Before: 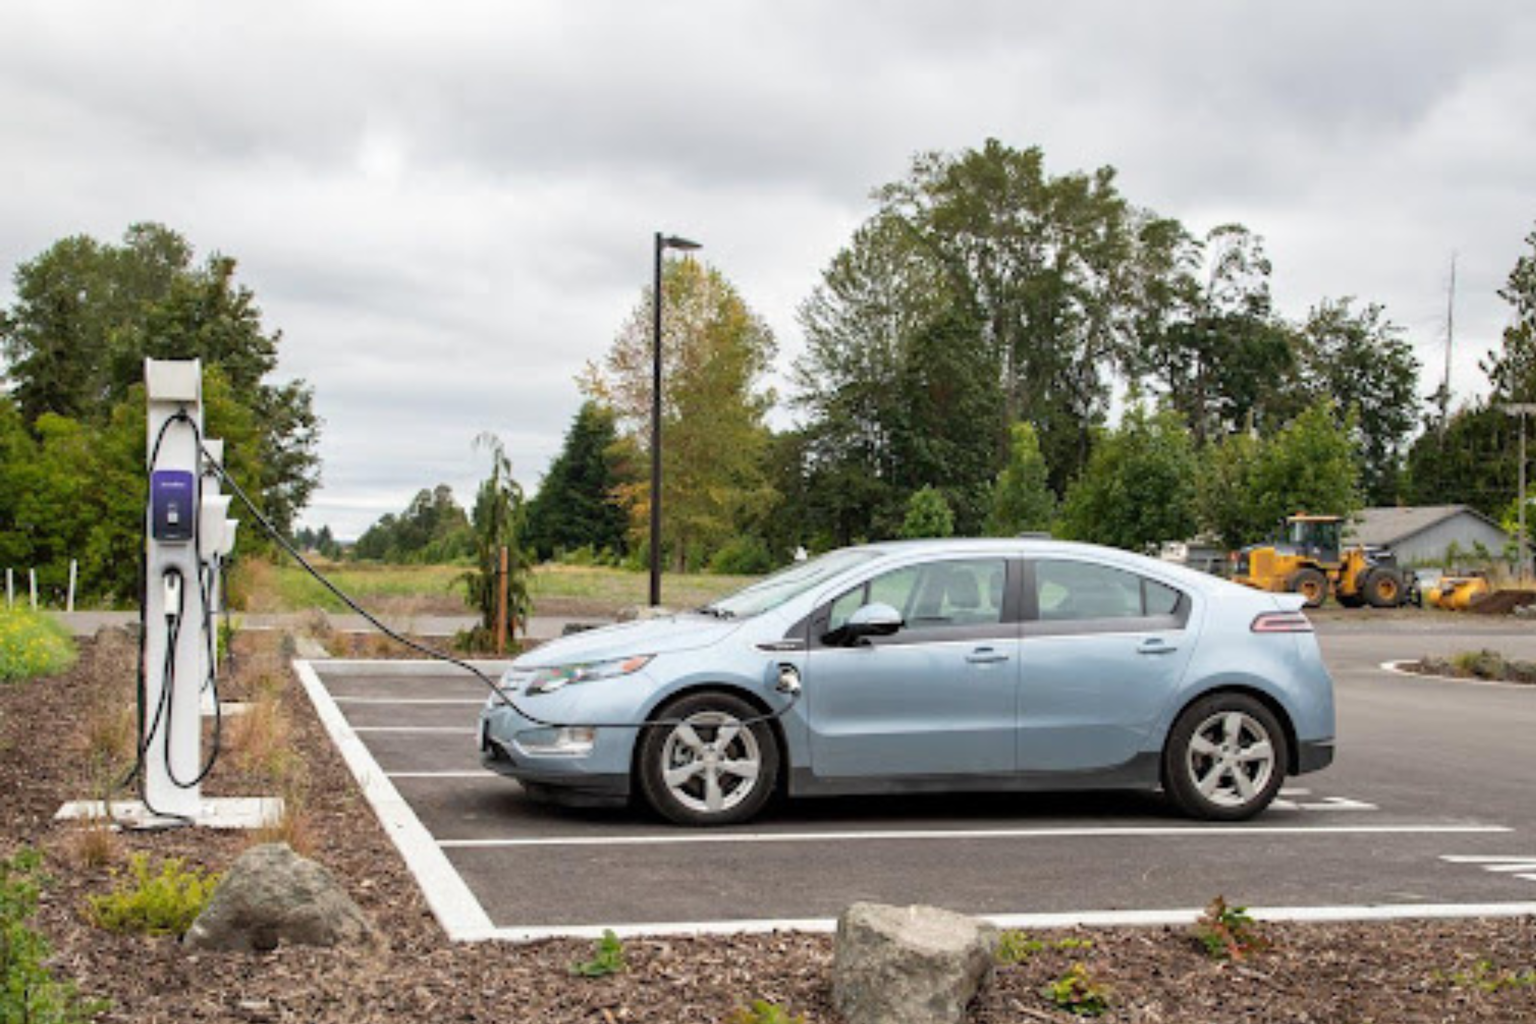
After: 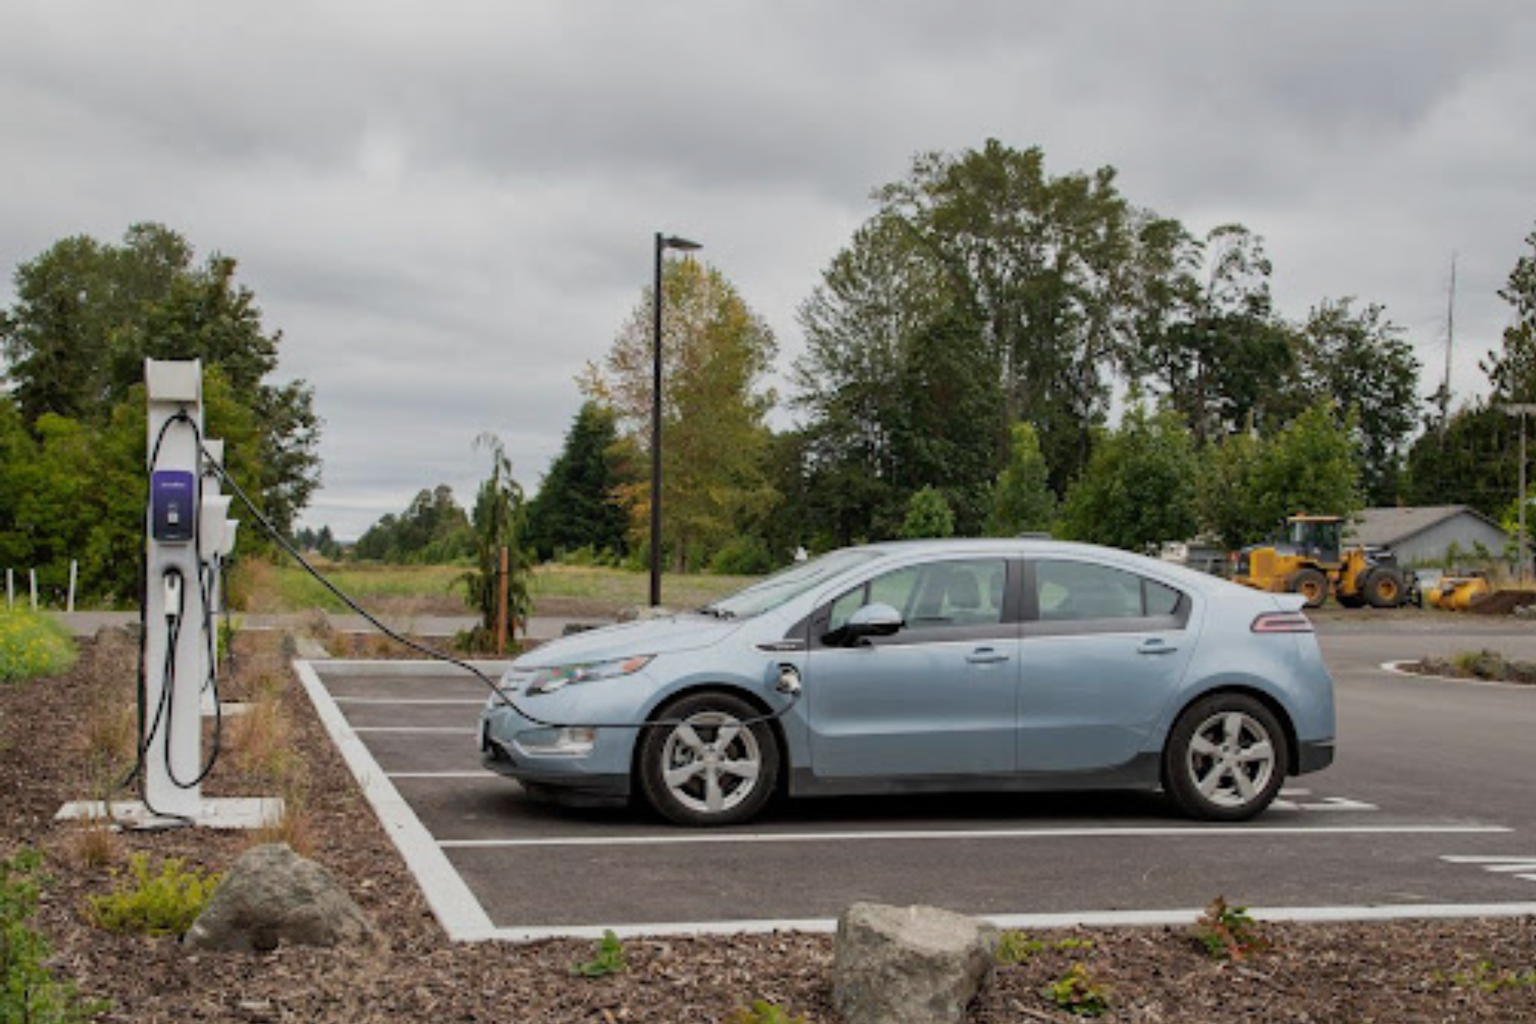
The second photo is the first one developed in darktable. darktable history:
exposure: exposure -0.596 EV, compensate highlight preservation false
